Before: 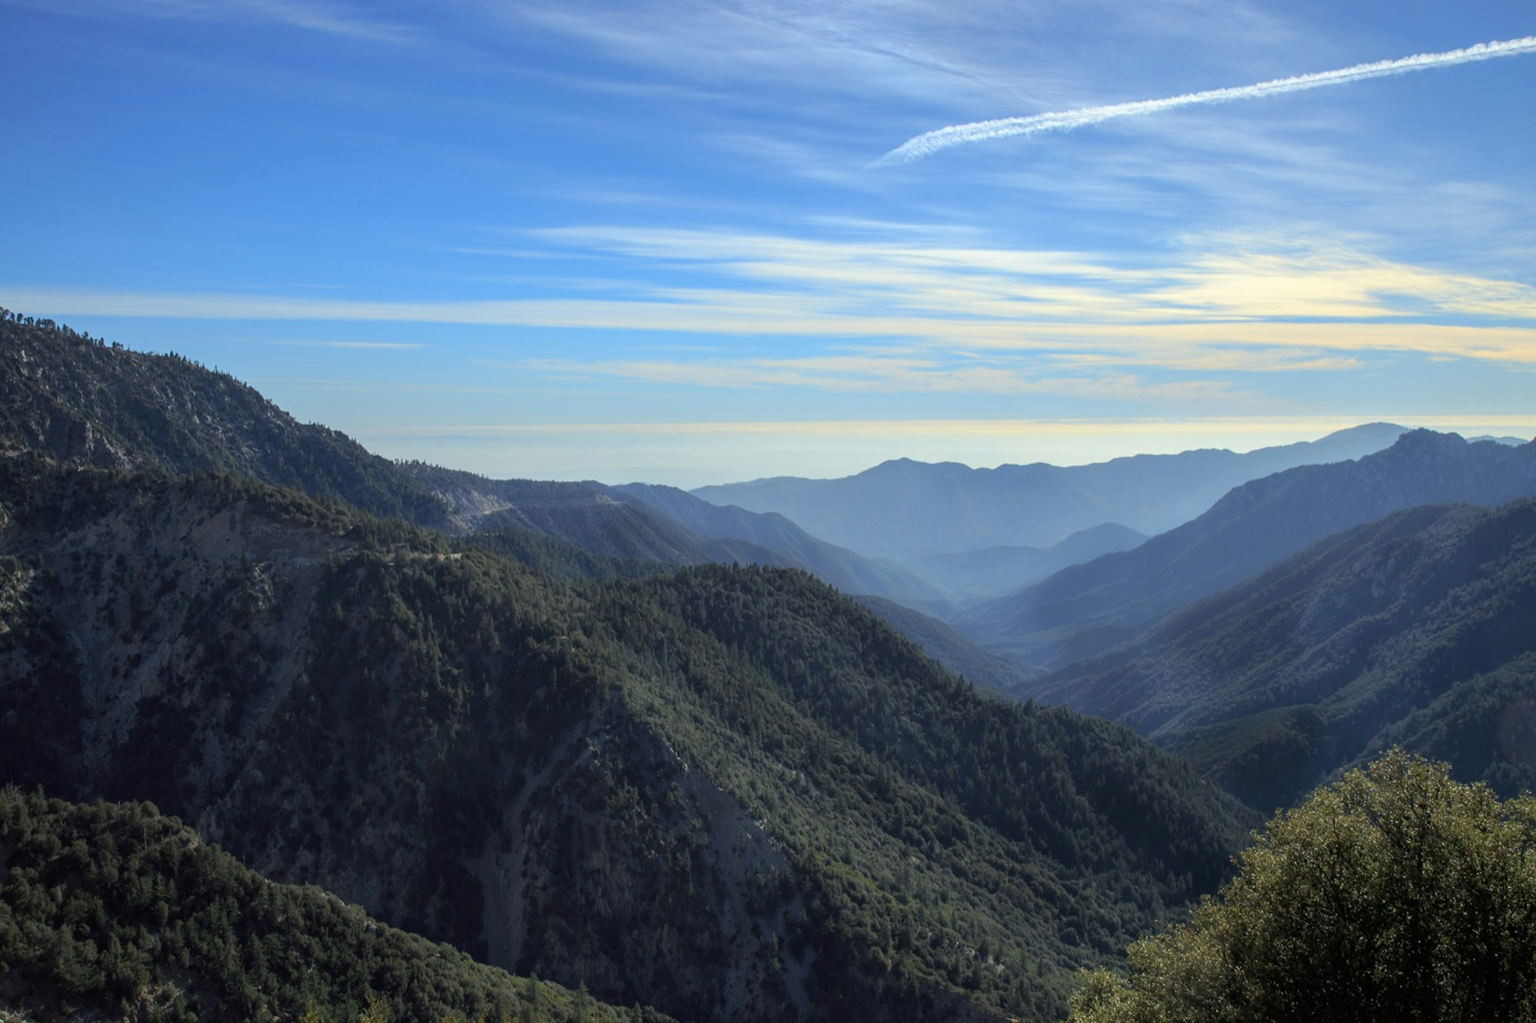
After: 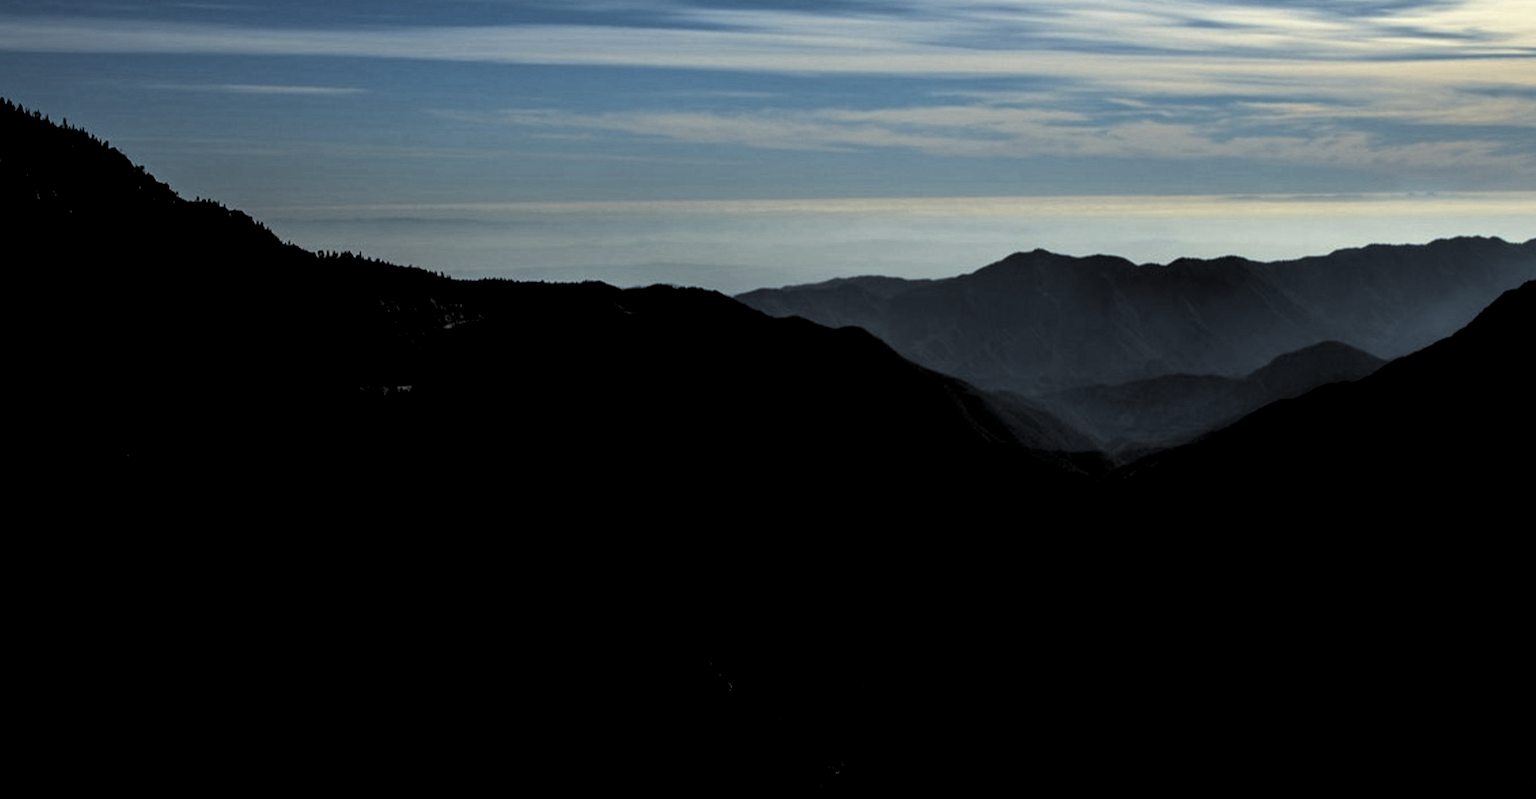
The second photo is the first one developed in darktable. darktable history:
levels: levels [0.514, 0.759, 1]
crop: left 11.116%, top 27.585%, right 18.239%, bottom 17.201%
